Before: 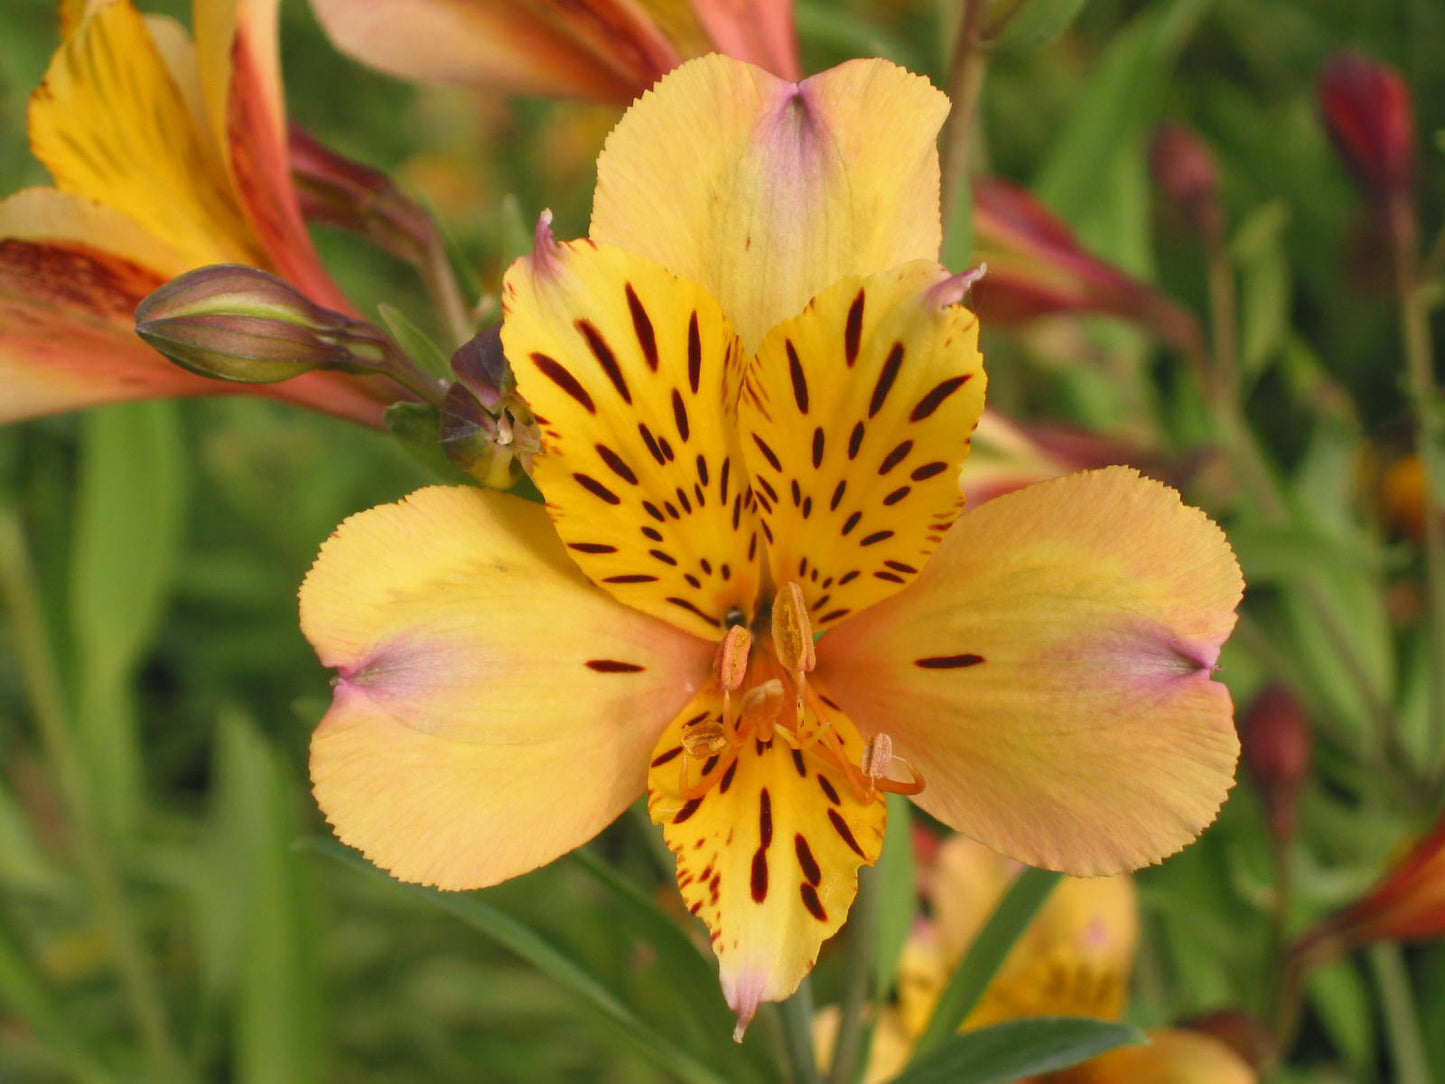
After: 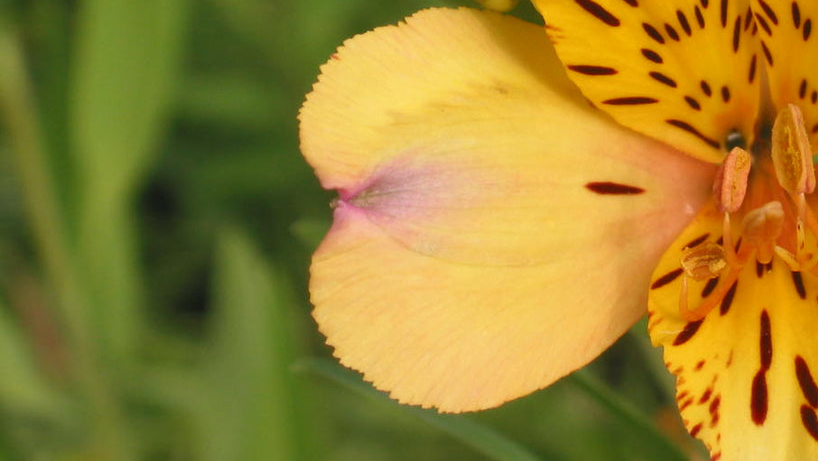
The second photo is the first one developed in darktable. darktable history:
crop: top 44.16%, right 43.356%, bottom 13.289%
